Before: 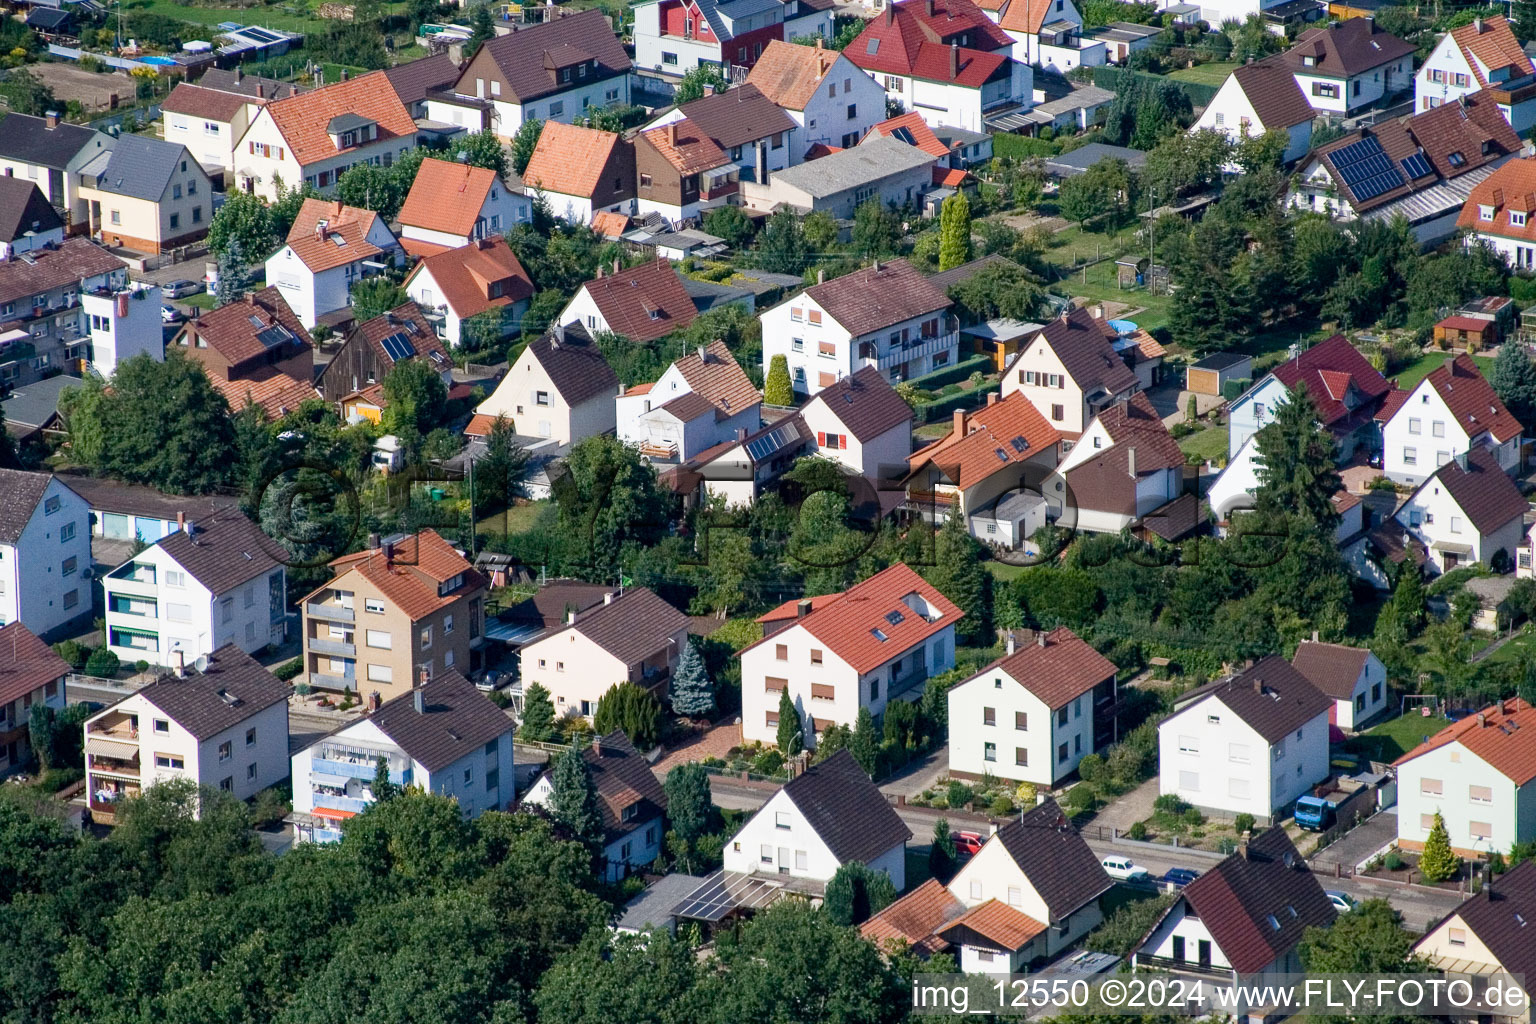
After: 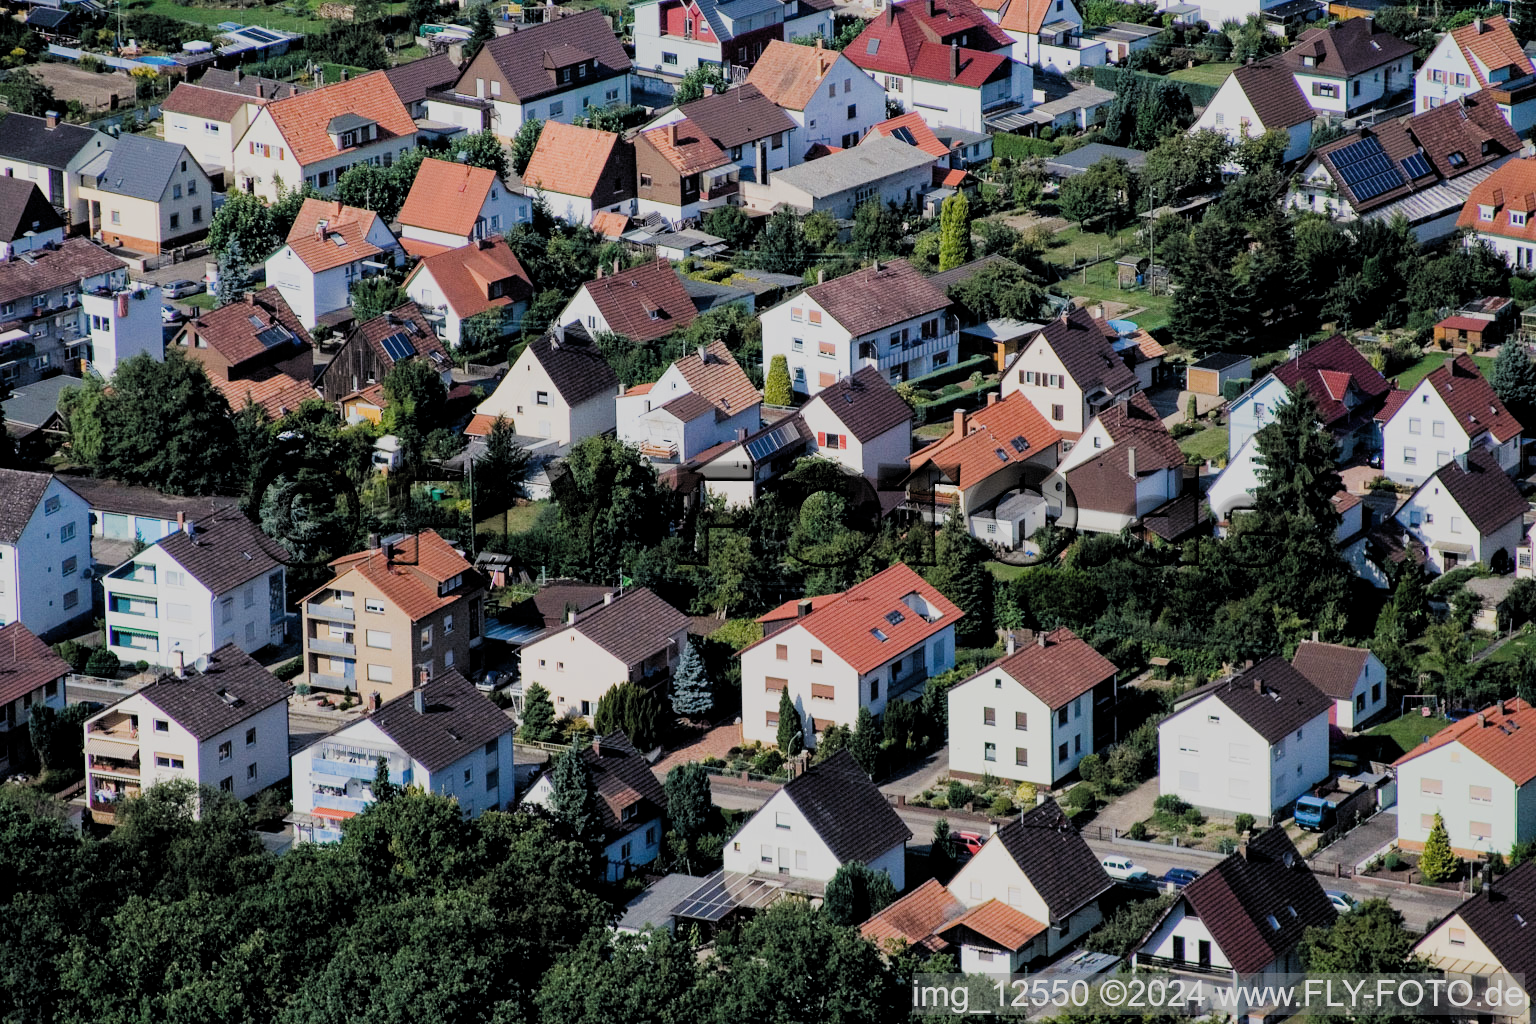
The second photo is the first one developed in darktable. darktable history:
filmic rgb: black relative exposure -4.08 EV, white relative exposure 5.13 EV, hardness 2.11, contrast 1.163, add noise in highlights 0.001, color science v3 (2019), use custom middle-gray values true, contrast in highlights soft
